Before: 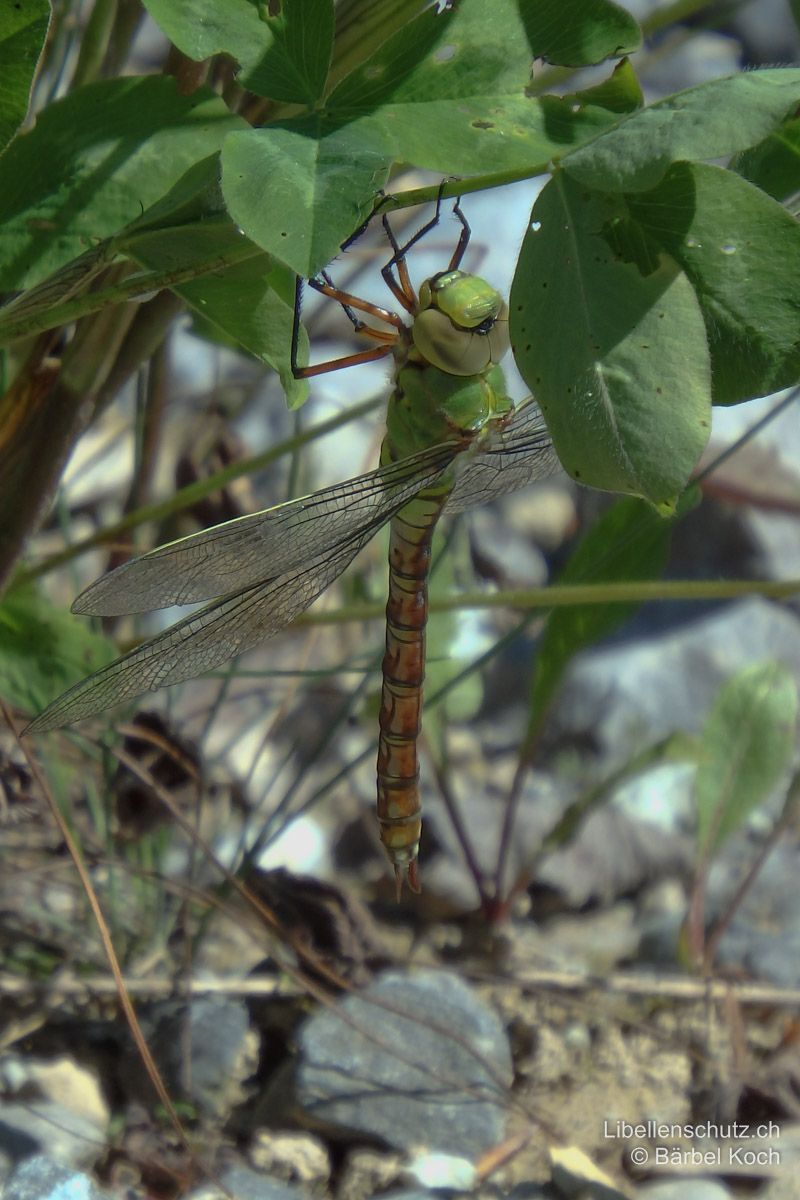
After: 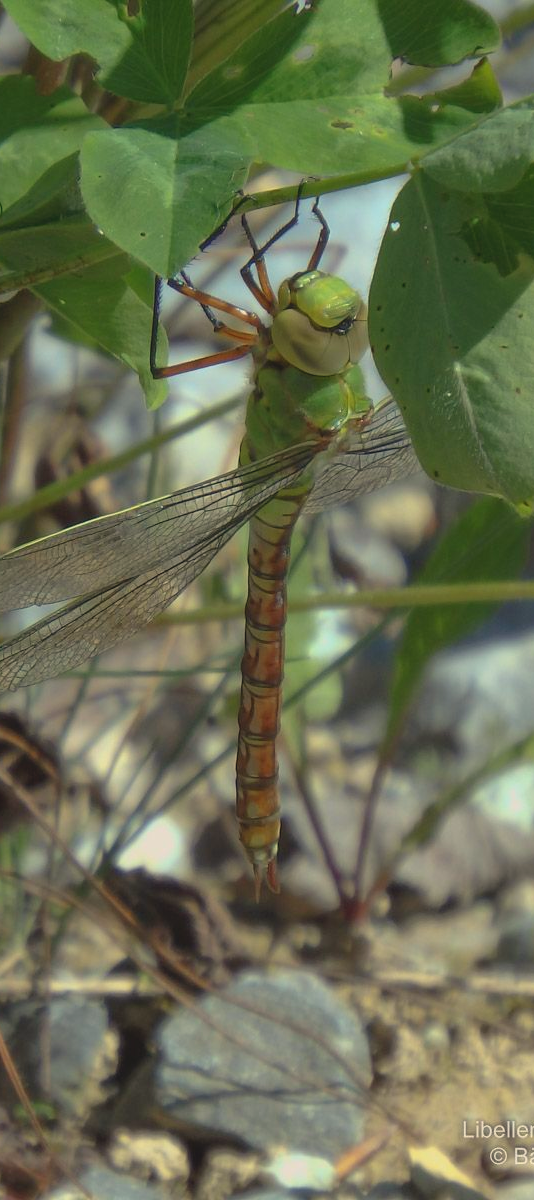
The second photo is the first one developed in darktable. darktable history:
contrast brightness saturation: contrast -0.1, brightness 0.05, saturation 0.08
crop and rotate: left 17.732%, right 15.423%
white balance: red 1.045, blue 0.932
